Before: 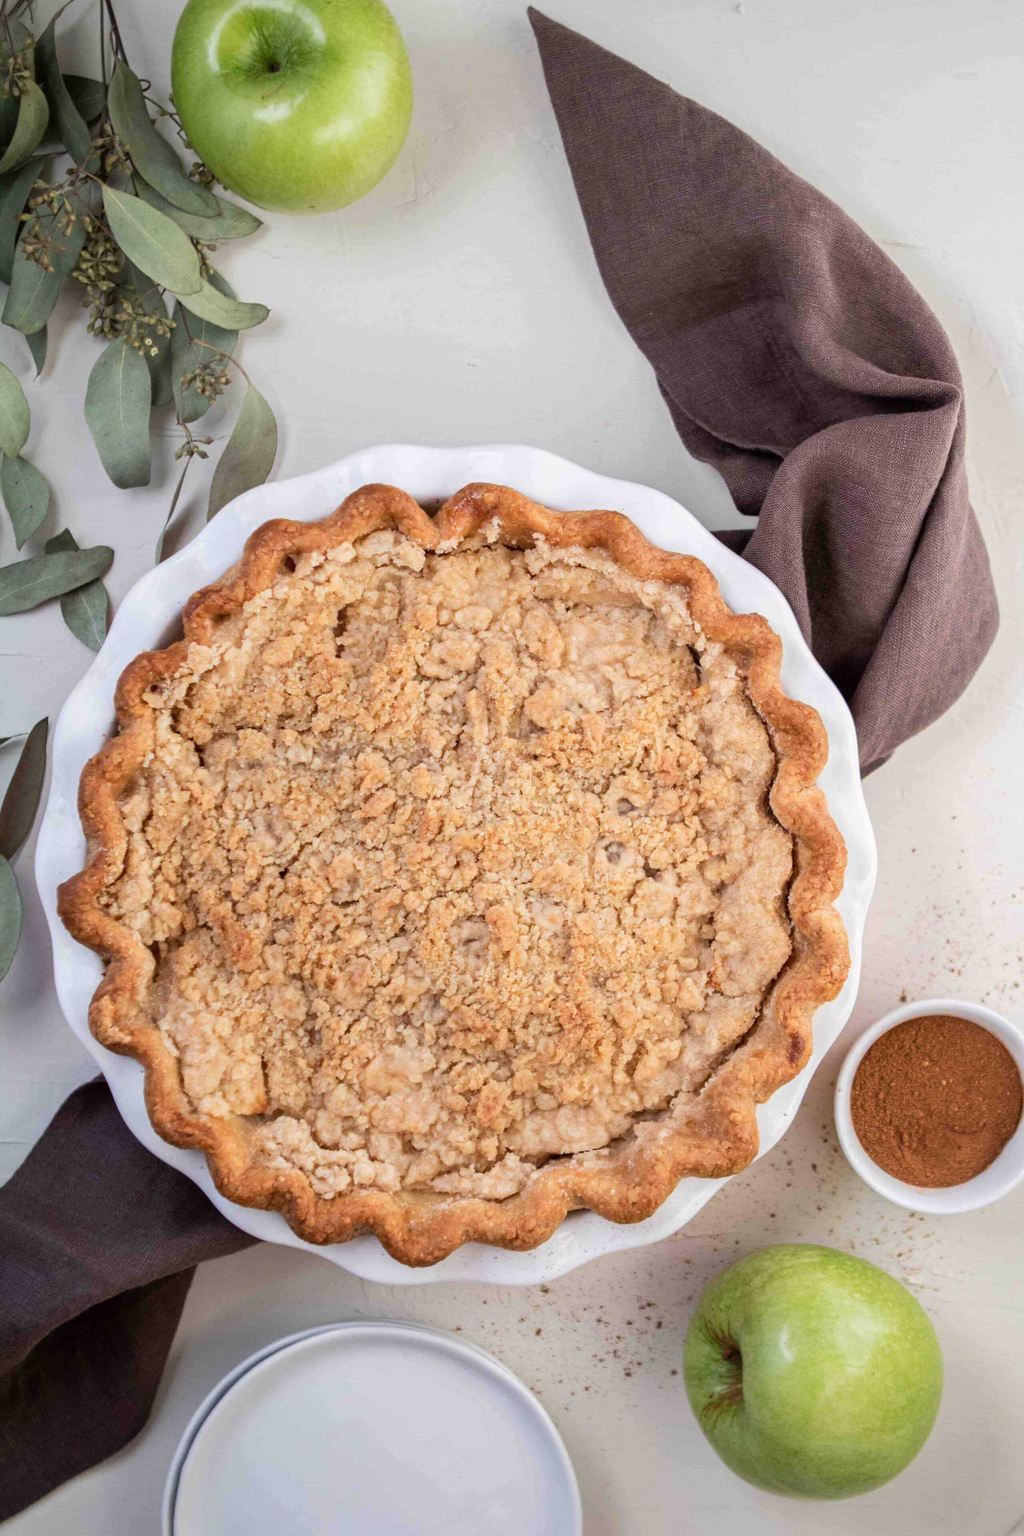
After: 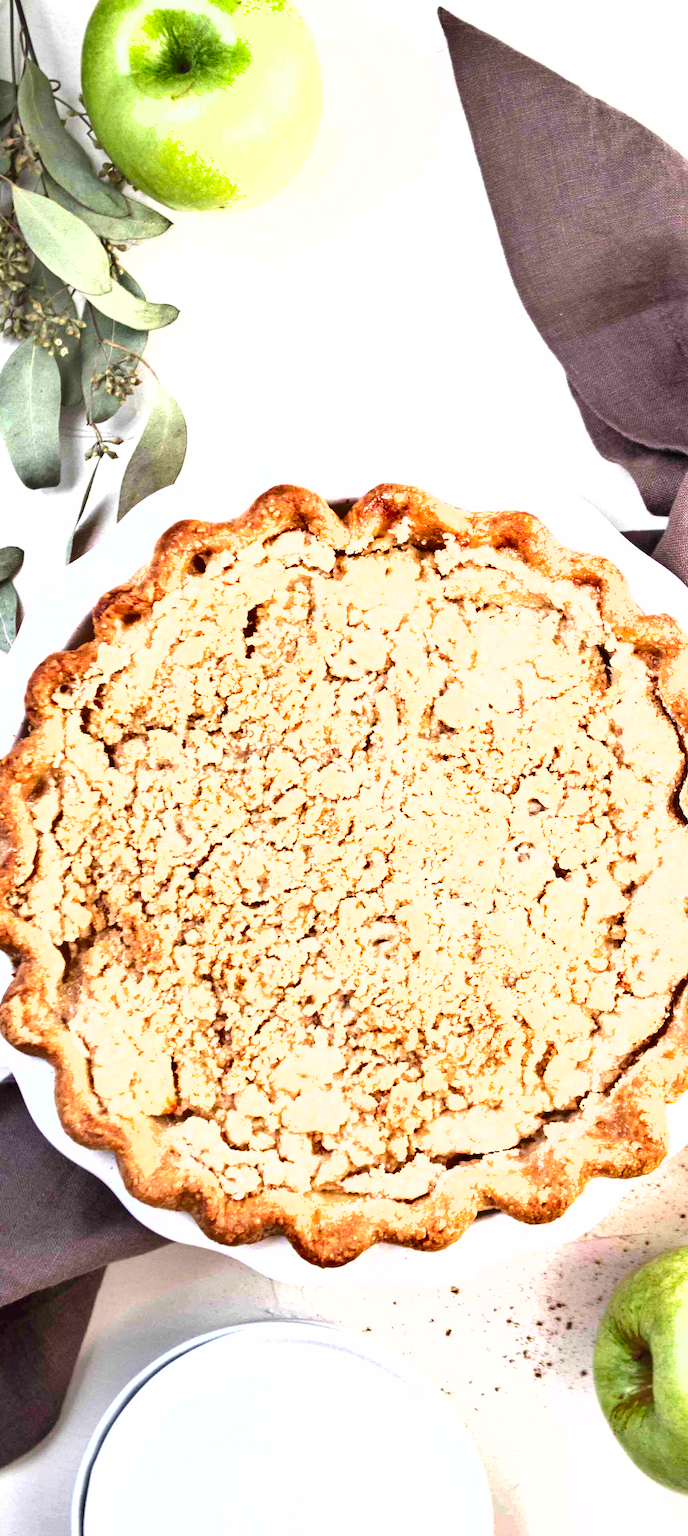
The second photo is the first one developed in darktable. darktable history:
shadows and highlights: soften with gaussian
crop and rotate: left 8.867%, right 23.929%
exposure: black level correction 0, exposure 1.472 EV, compensate highlight preservation false
